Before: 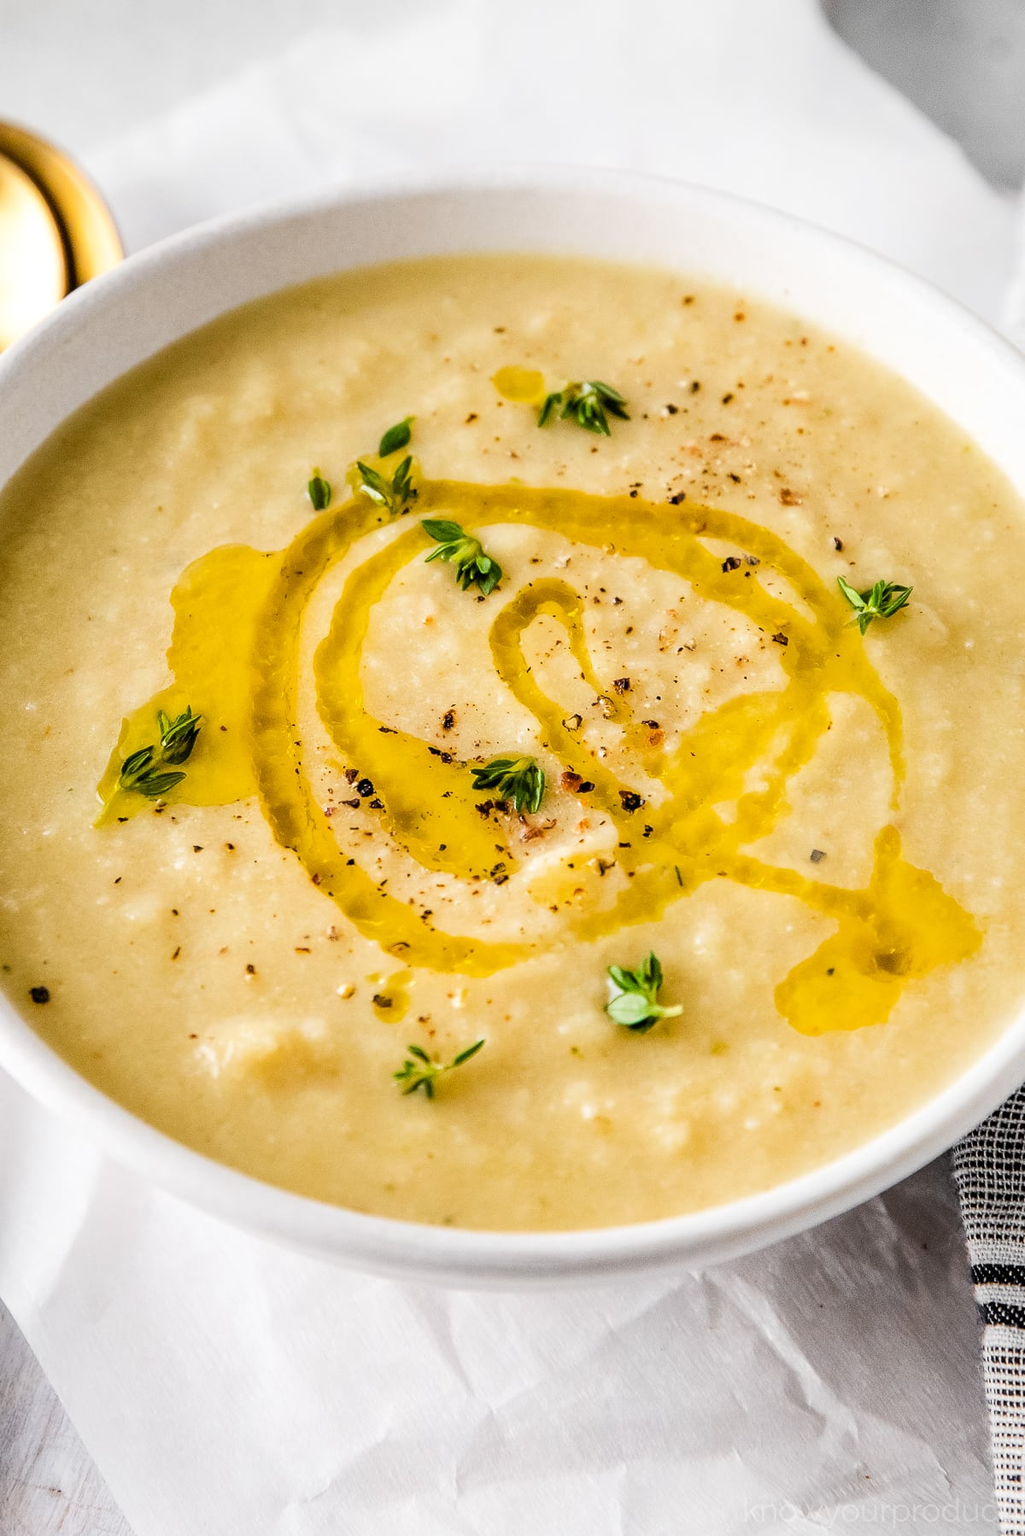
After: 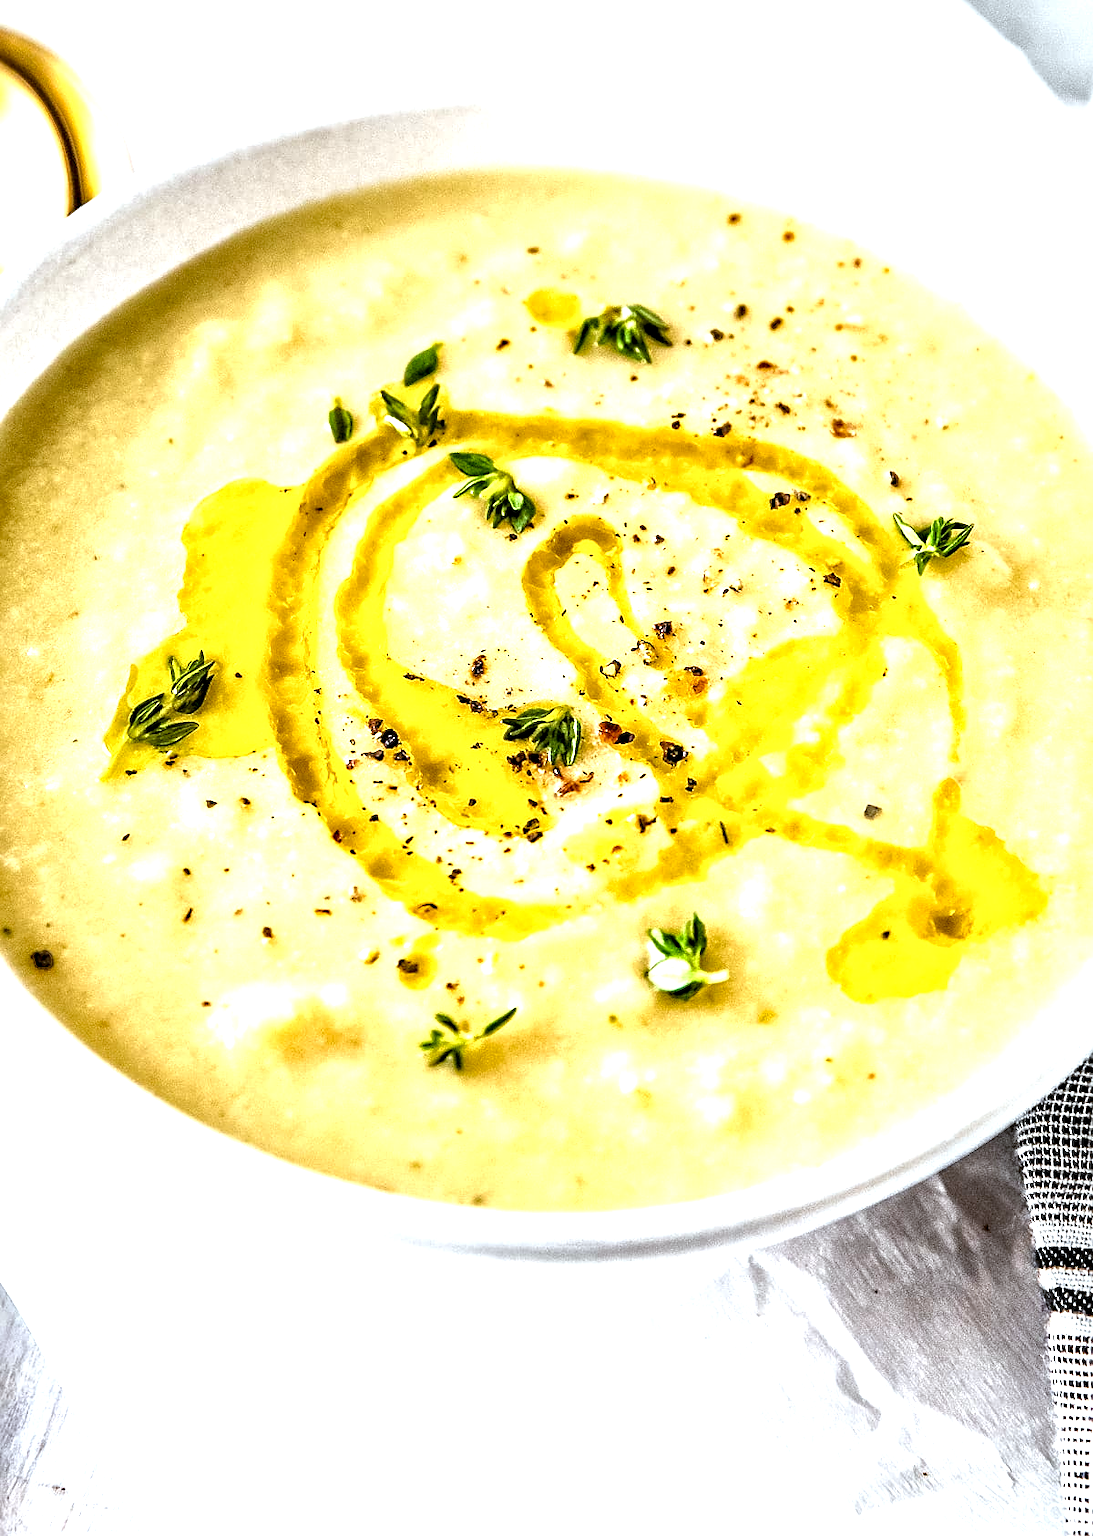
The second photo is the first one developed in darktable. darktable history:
crop and rotate: top 6.25%
white balance: red 0.98, blue 1.034
contrast equalizer: y [[0.511, 0.558, 0.631, 0.632, 0.559, 0.512], [0.5 ×6], [0.507, 0.559, 0.627, 0.644, 0.647, 0.647], [0 ×6], [0 ×6]]
local contrast: mode bilateral grid, contrast 20, coarseness 50, detail 141%, midtone range 0.2
sharpen: on, module defaults
color balance: lift [1.004, 1.002, 1.002, 0.998], gamma [1, 1.007, 1.002, 0.993], gain [1, 0.977, 1.013, 1.023], contrast -3.64%
exposure: black level correction 0.001, exposure 1.129 EV, compensate exposure bias true, compensate highlight preservation false
